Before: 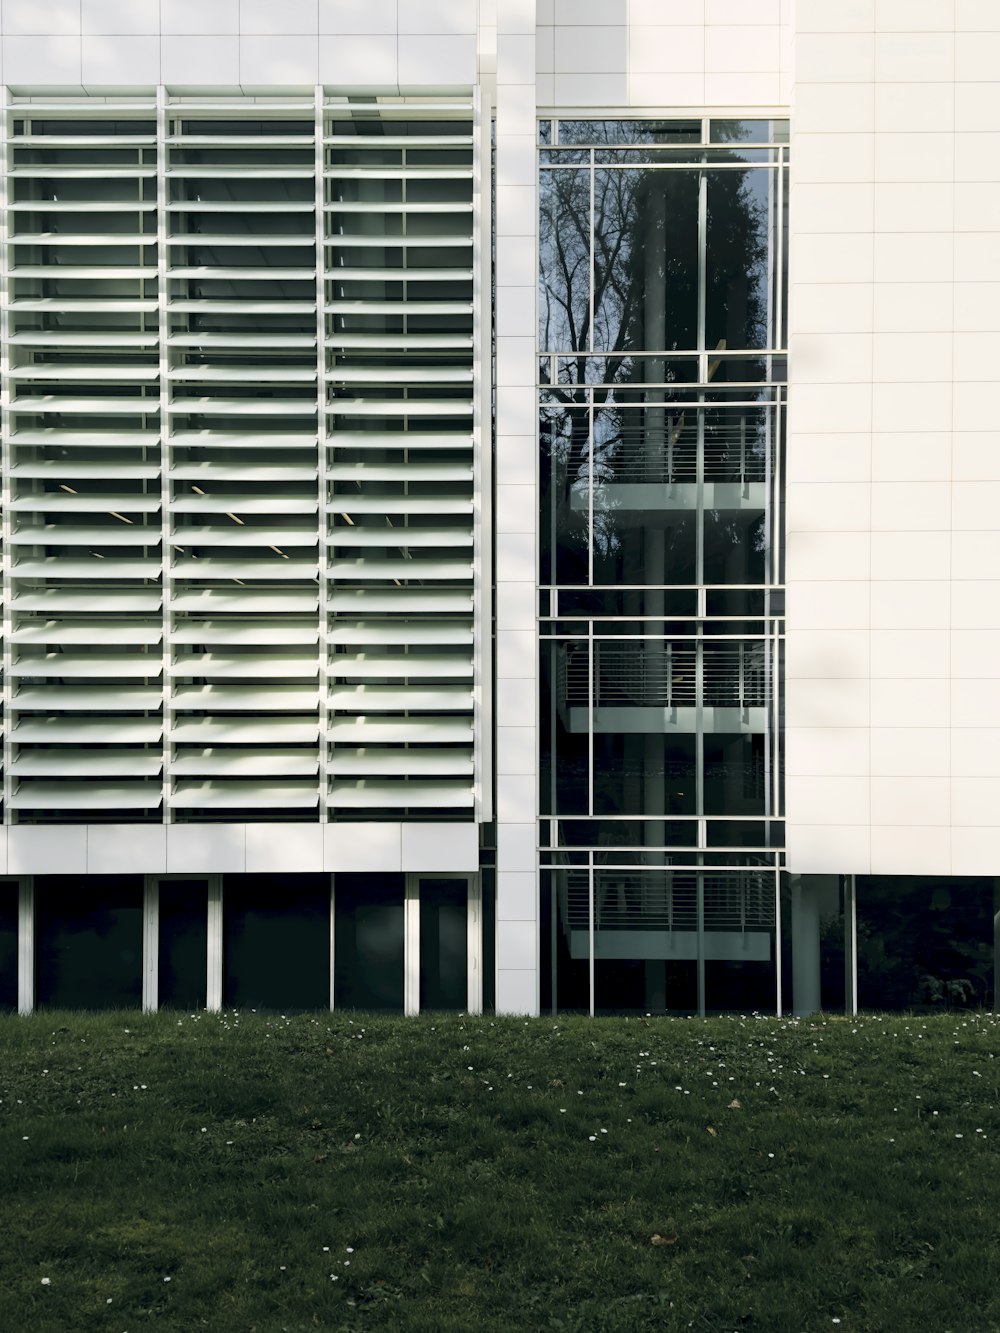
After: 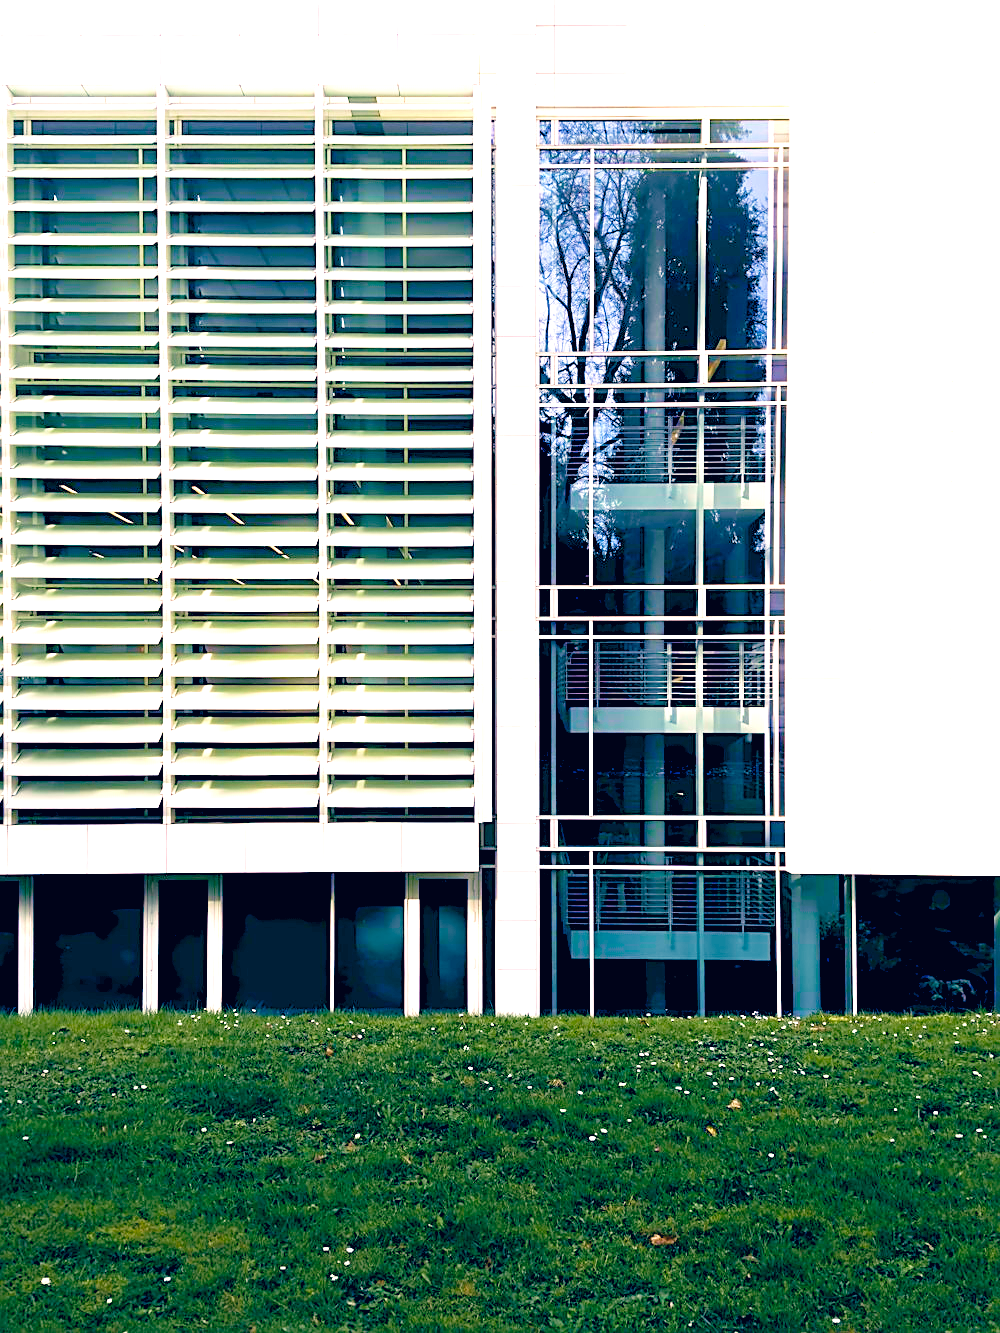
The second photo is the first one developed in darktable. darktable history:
velvia: strength 44.91%
color balance rgb: shadows lift › chroma 6.387%, shadows lift › hue 304.17°, perceptual saturation grading › global saturation 34.558%, perceptual saturation grading › highlights -29.955%, perceptual saturation grading › shadows 35.74%, perceptual brilliance grading › global brilliance -4.366%, perceptual brilliance grading › highlights 25.008%, perceptual brilliance grading › mid-tones 7.016%, perceptual brilliance grading › shadows -5.022%, global vibrance 25.565%
levels: levels [0.008, 0.318, 0.836]
sharpen: on, module defaults
color correction: highlights a* 14.26, highlights b* 6, shadows a* -6.31, shadows b* -15.61, saturation 0.843
